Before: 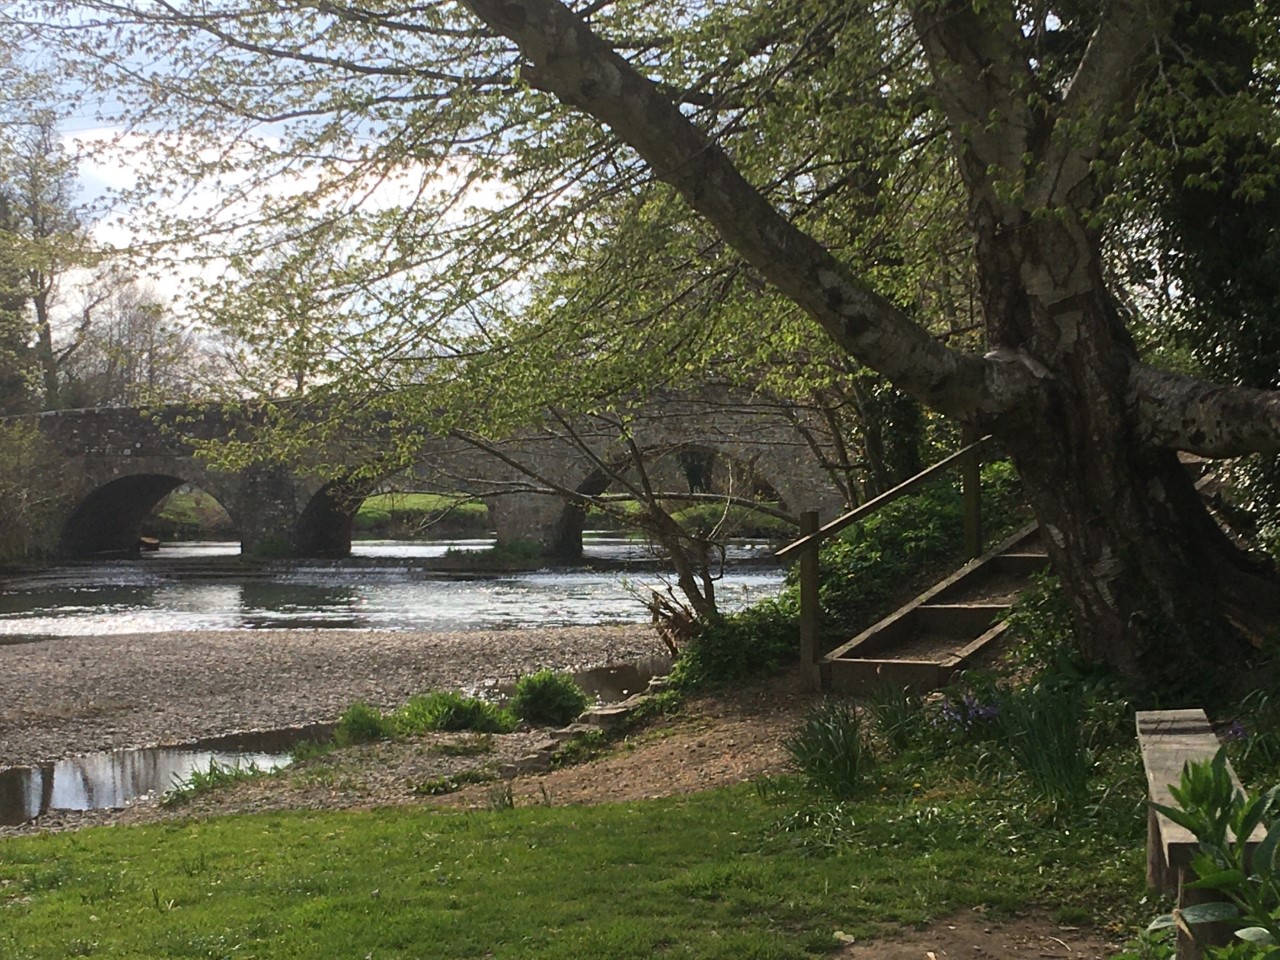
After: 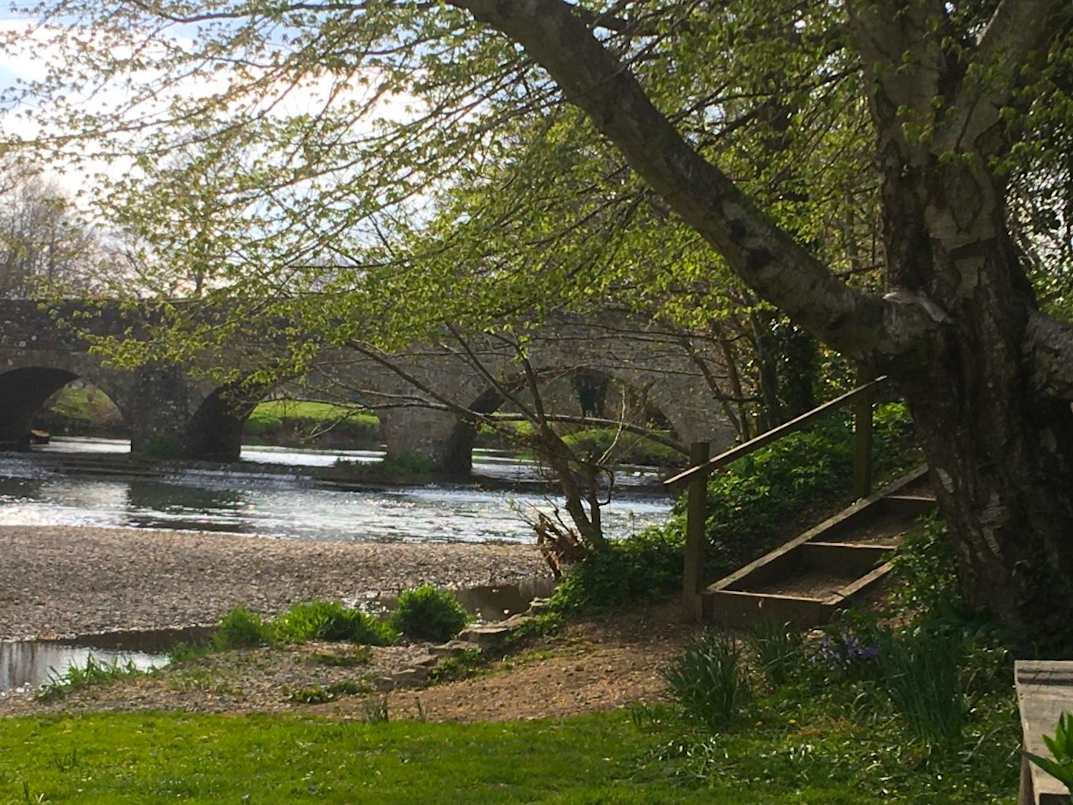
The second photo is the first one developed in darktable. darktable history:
color balance rgb: linear chroma grading › global chroma 25.407%, perceptual saturation grading › global saturation 0.357%
crop and rotate: angle -3.24°, left 5.299%, top 5.207%, right 4.617%, bottom 4.741%
